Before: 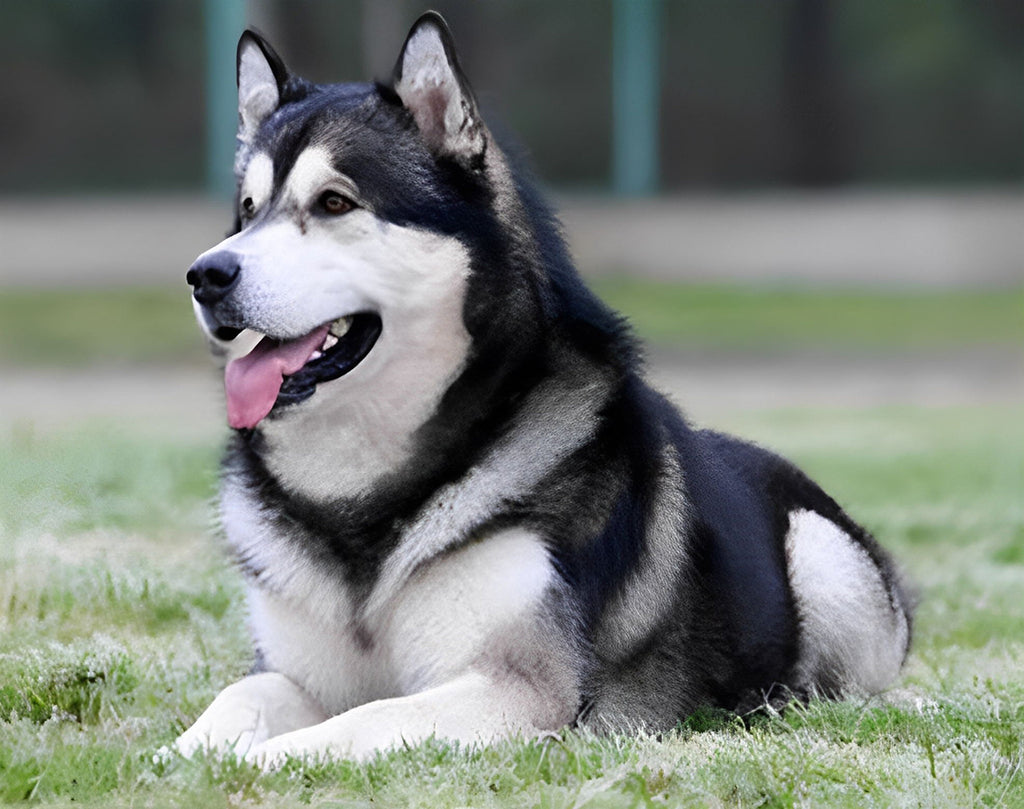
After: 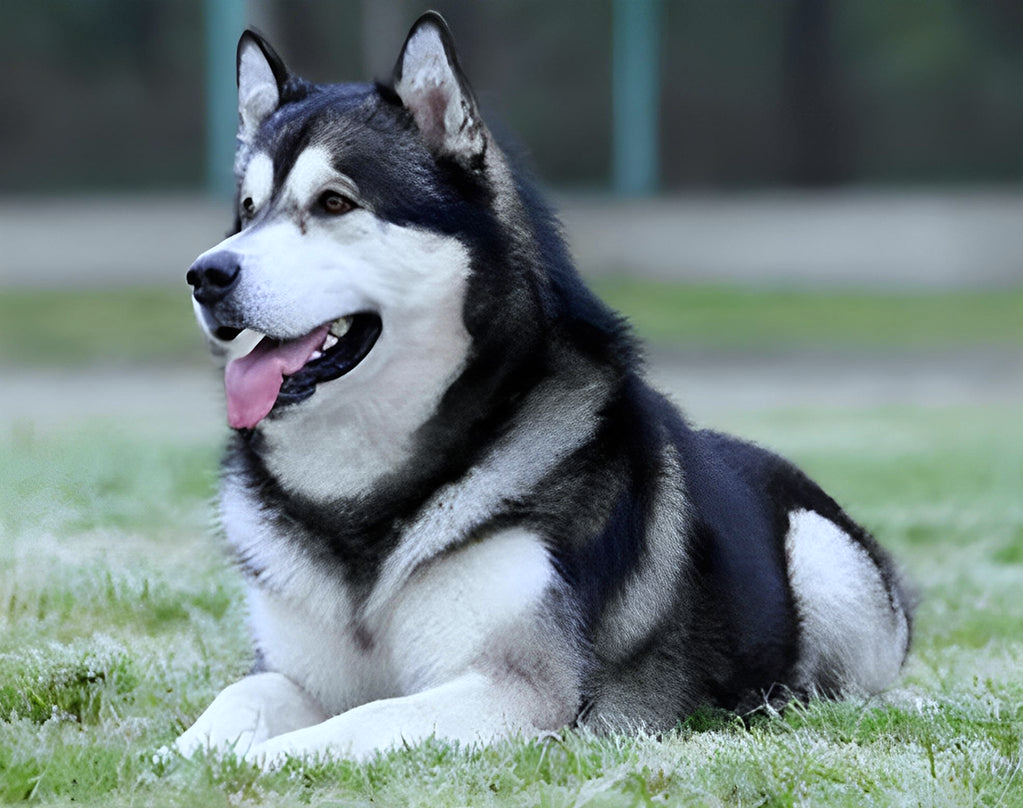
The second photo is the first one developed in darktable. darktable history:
white balance: red 0.925, blue 1.046
